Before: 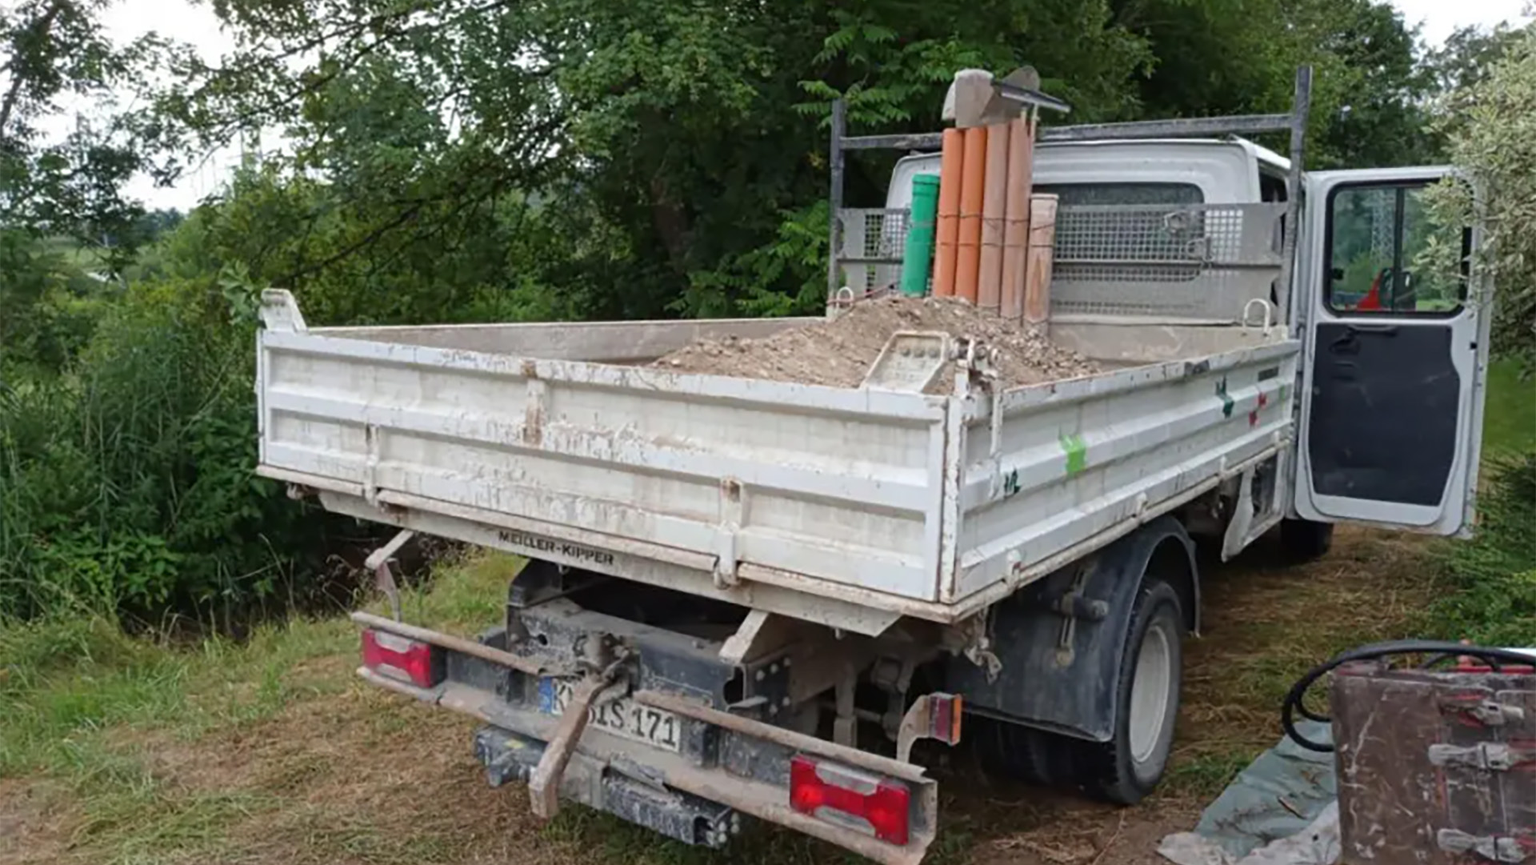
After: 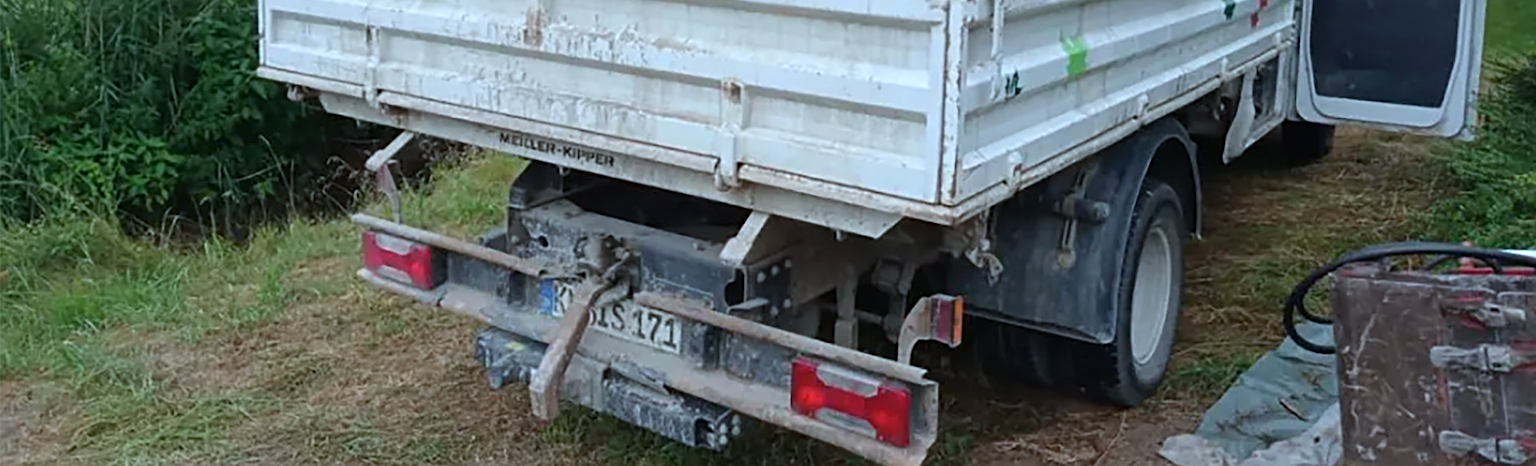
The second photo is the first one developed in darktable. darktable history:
crop and rotate: top 46.149%, right 0.095%
color calibration: illuminant F (fluorescent), F source F9 (Cool White Deluxe 4150 K) – high CRI, x 0.374, y 0.373, temperature 4151.71 K
sharpen: amount 0.499
